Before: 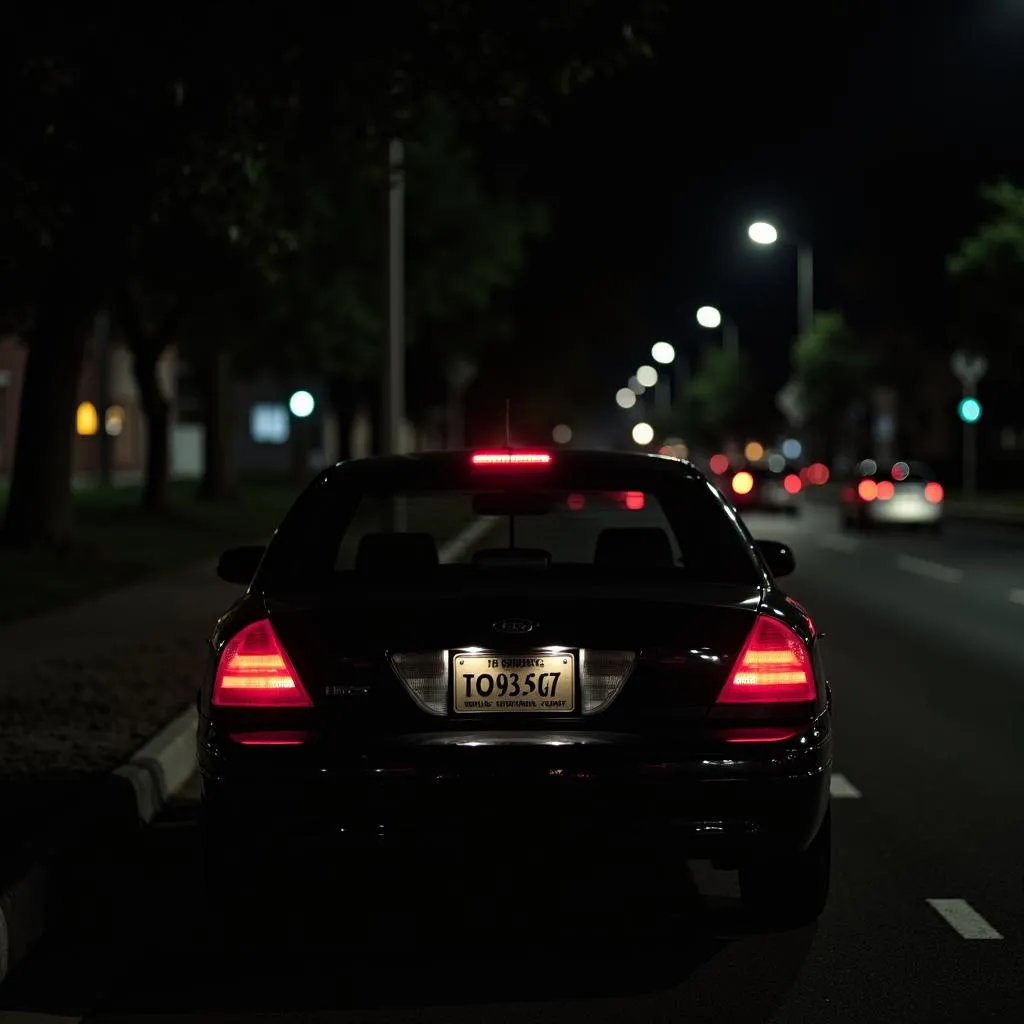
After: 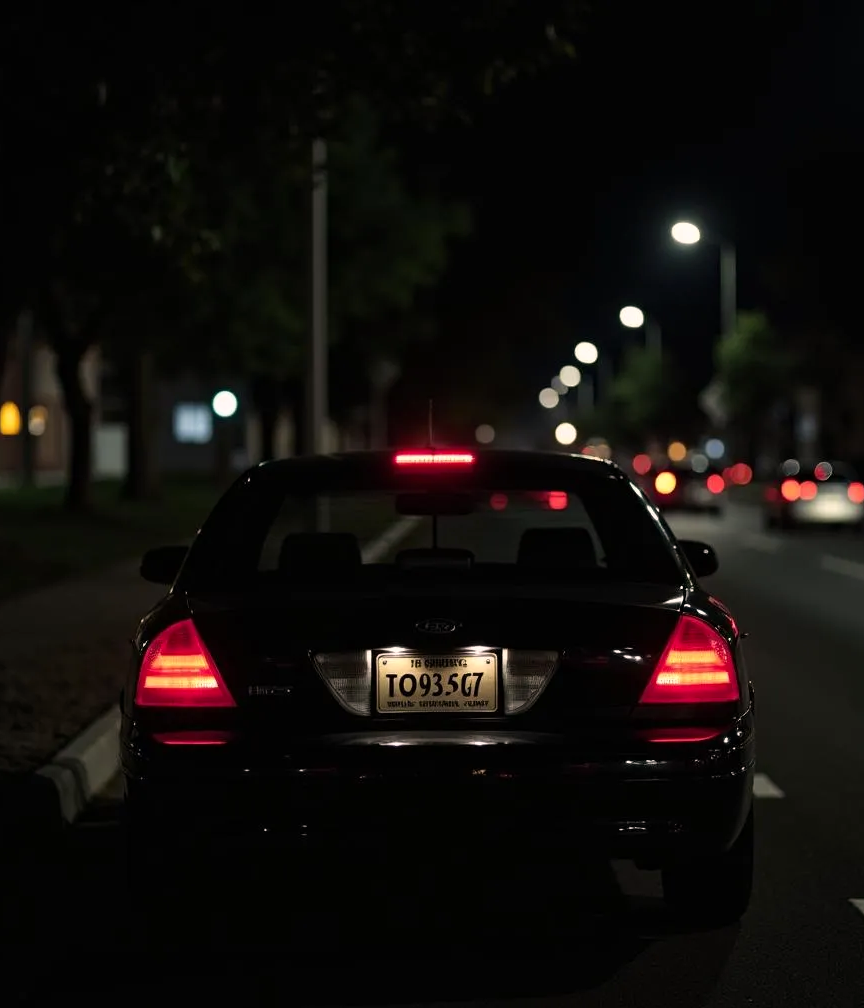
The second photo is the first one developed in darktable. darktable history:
crop: left 7.598%, right 7.873%
color correction: highlights a* 5.81, highlights b* 4.84
